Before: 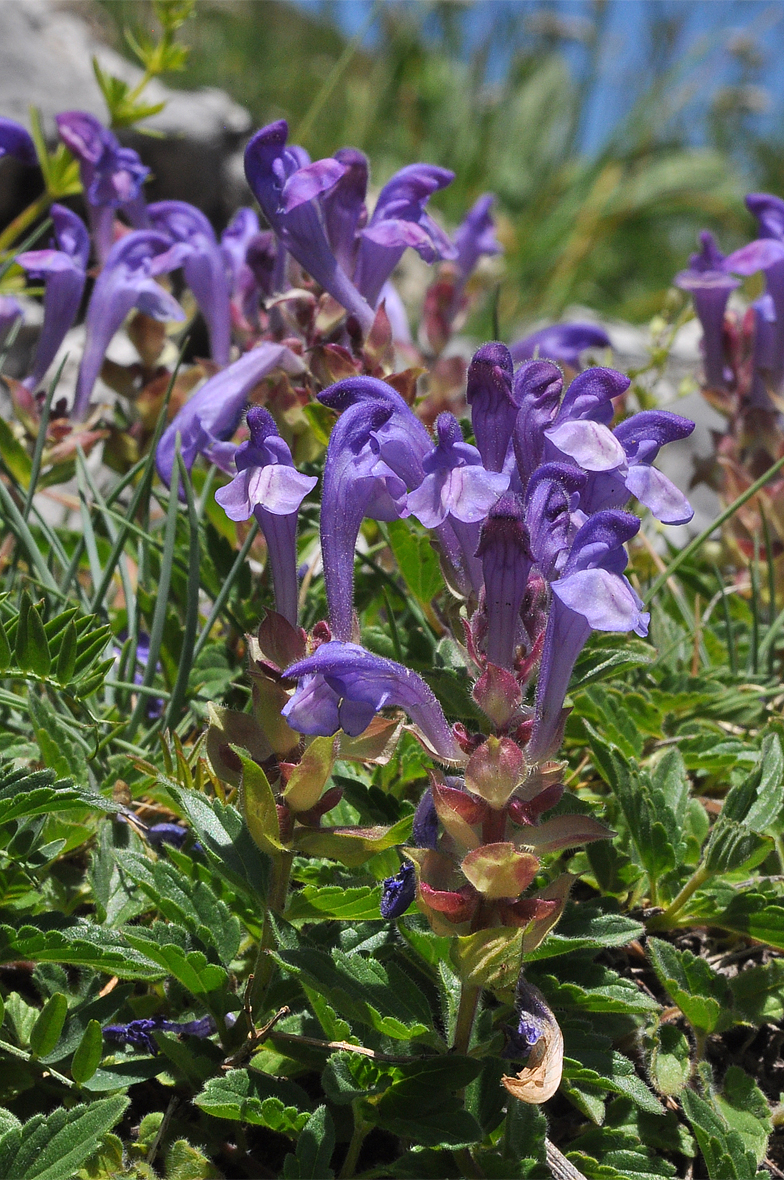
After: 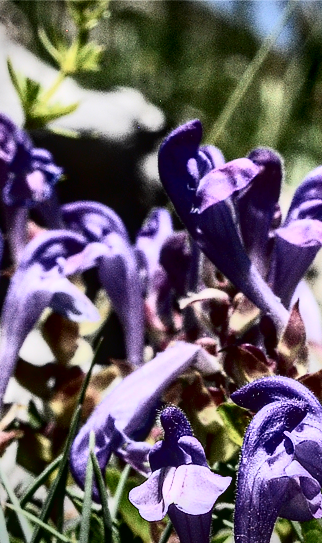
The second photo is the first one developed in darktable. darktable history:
contrast brightness saturation: contrast 0.51, saturation -0.102
crop and rotate: left 10.982%, top 0.077%, right 47.822%, bottom 53.87%
vignetting: fall-off radius 45.37%, saturation -0.018
local contrast: detail 130%
tone curve: curves: ch0 [(0, 0) (0.082, 0.02) (0.129, 0.078) (0.275, 0.301) (0.67, 0.809) (1, 1)], color space Lab, independent channels, preserve colors none
